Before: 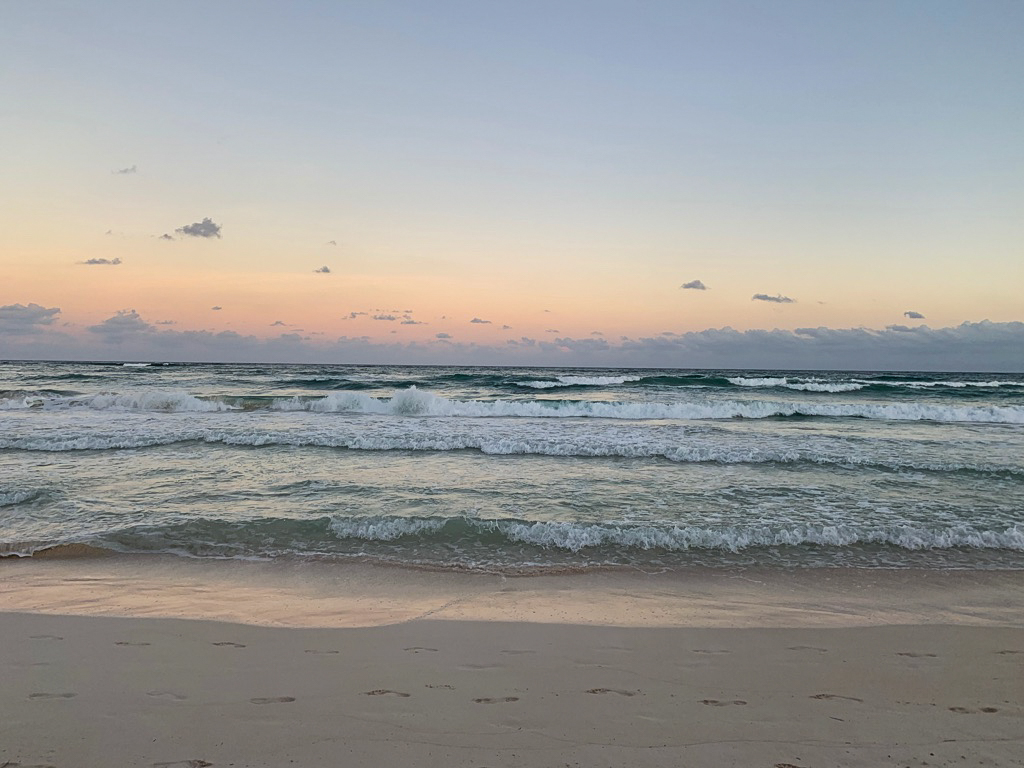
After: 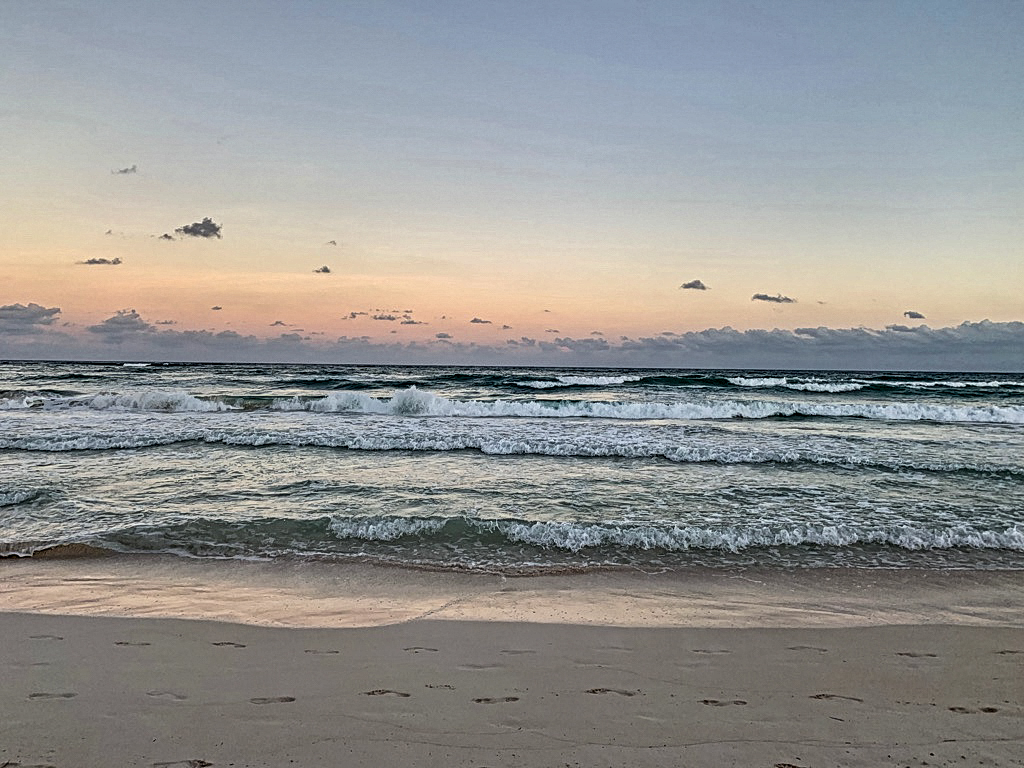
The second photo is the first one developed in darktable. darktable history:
local contrast: on, module defaults
contrast equalizer: octaves 7, y [[0.5, 0.542, 0.583, 0.625, 0.667, 0.708], [0.5 ×6], [0.5 ×6], [0 ×6], [0 ×6]]
shadows and highlights: shadows 22.7, highlights -48.71, soften with gaussian
